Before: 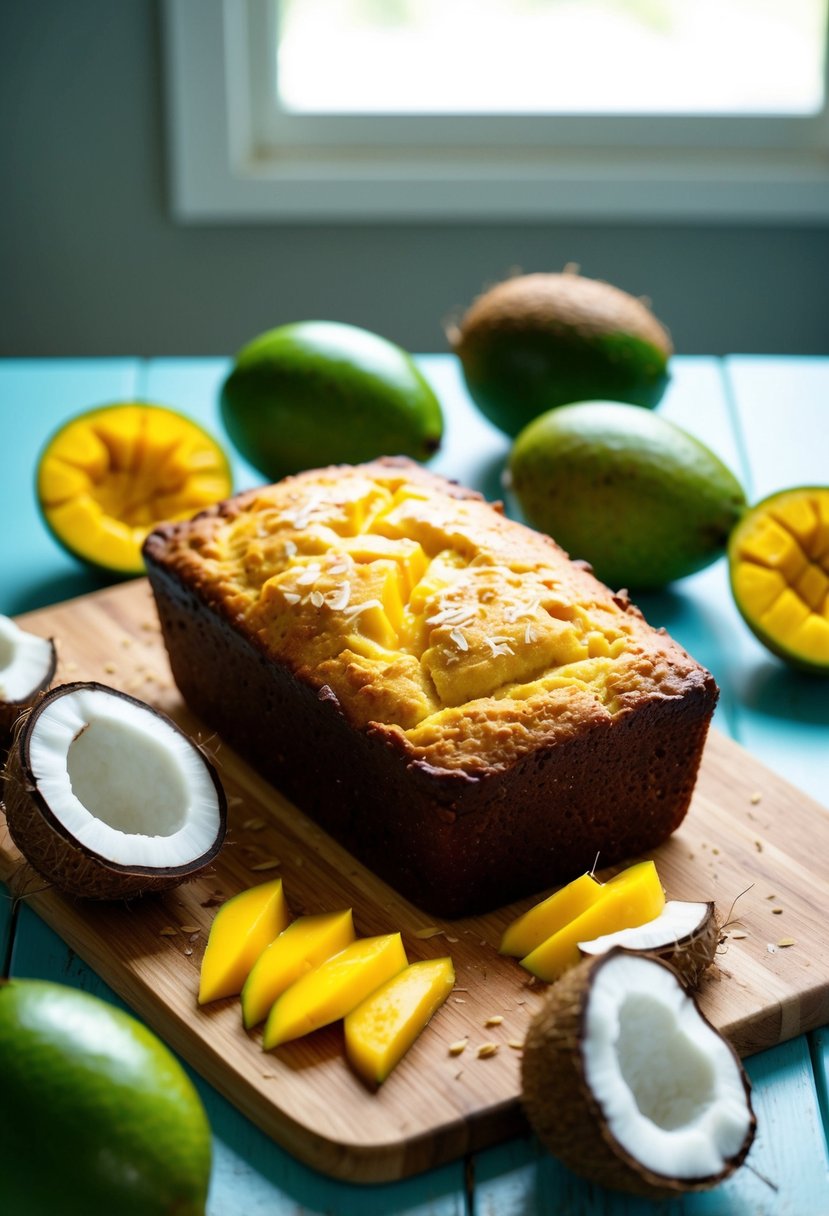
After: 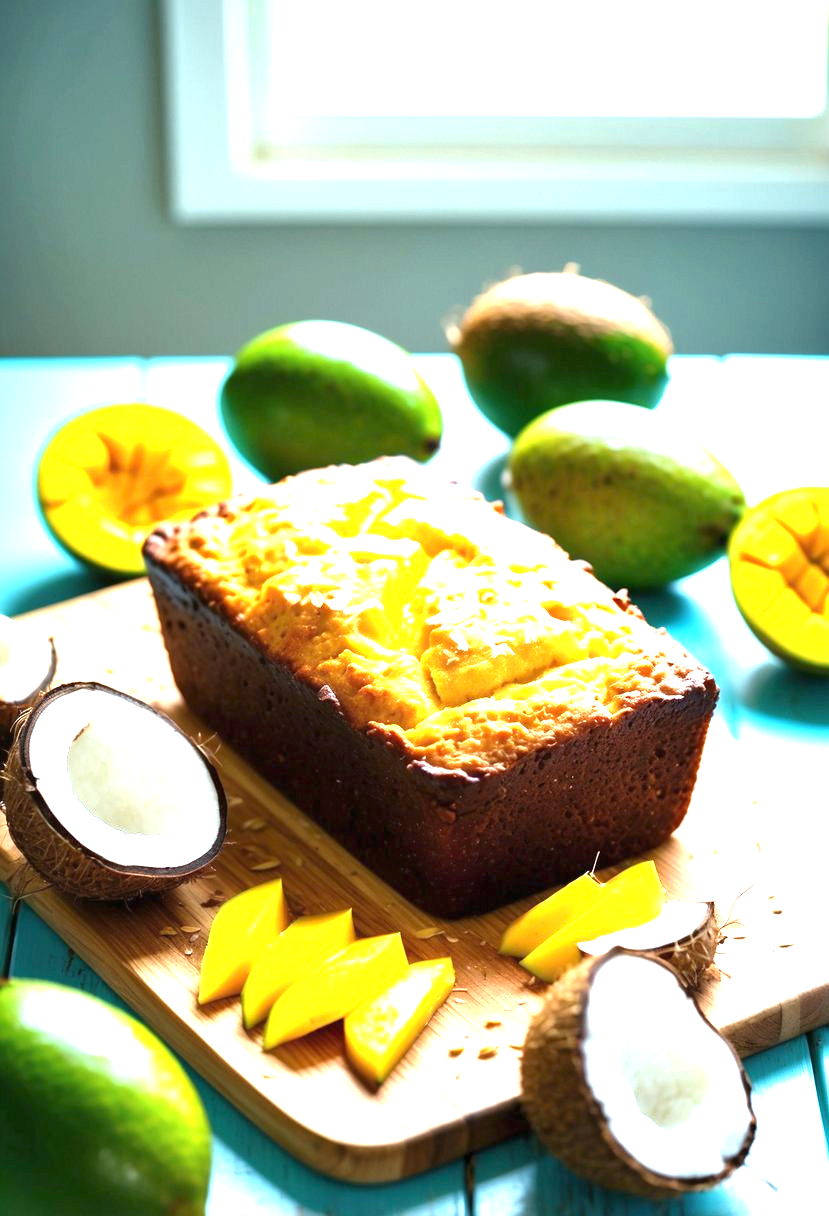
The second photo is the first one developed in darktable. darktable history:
exposure: black level correction 0, exposure 1.9 EV, compensate highlight preservation false
white balance: emerald 1
